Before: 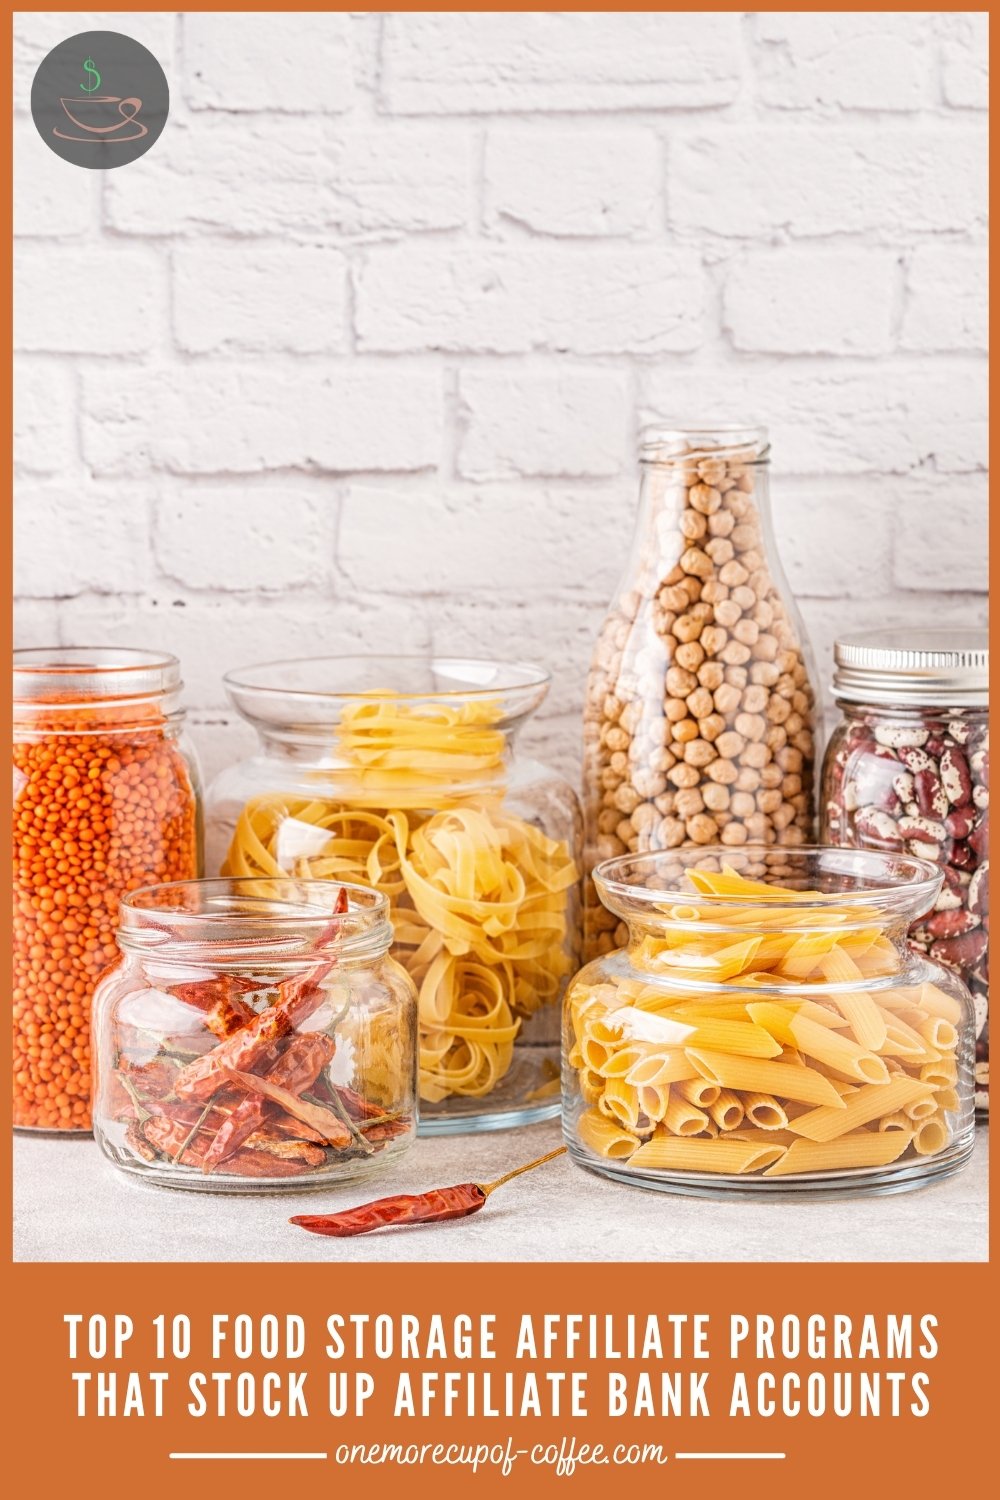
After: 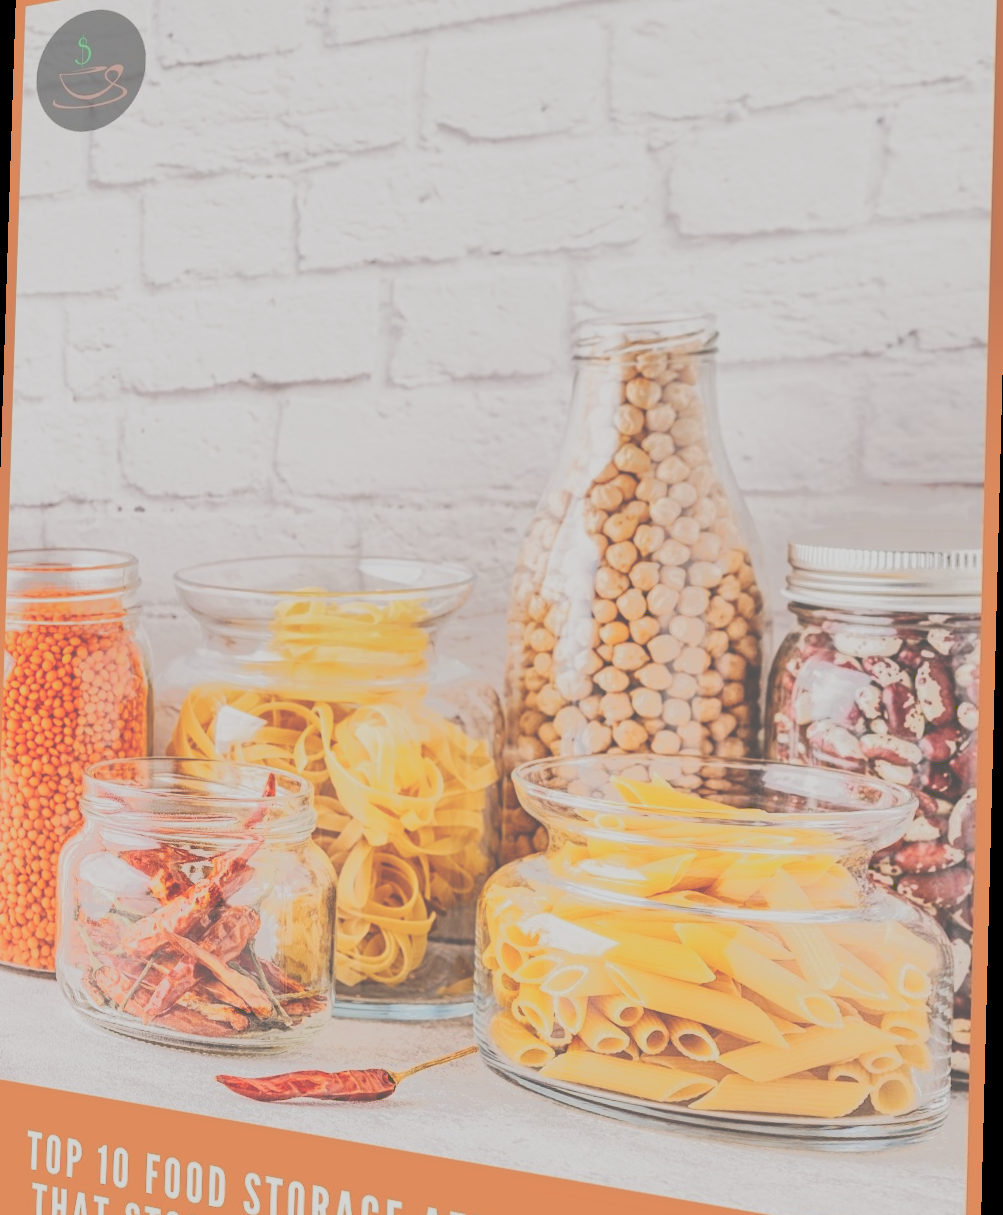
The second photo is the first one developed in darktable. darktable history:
crop and rotate: top 2.479%, bottom 3.018%
rotate and perspective: rotation 1.69°, lens shift (vertical) -0.023, lens shift (horizontal) -0.291, crop left 0.025, crop right 0.988, crop top 0.092, crop bottom 0.842
tone equalizer: -7 EV -0.63 EV, -6 EV 1 EV, -5 EV -0.45 EV, -4 EV 0.43 EV, -3 EV 0.41 EV, -2 EV 0.15 EV, -1 EV -0.15 EV, +0 EV -0.39 EV, smoothing diameter 25%, edges refinement/feathering 10, preserve details guided filter
tone curve: curves: ch0 [(0, 0) (0.003, 0.346) (0.011, 0.346) (0.025, 0.346) (0.044, 0.35) (0.069, 0.354) (0.1, 0.361) (0.136, 0.368) (0.177, 0.381) (0.224, 0.395) (0.277, 0.421) (0.335, 0.458) (0.399, 0.502) (0.468, 0.556) (0.543, 0.617) (0.623, 0.685) (0.709, 0.748) (0.801, 0.814) (0.898, 0.865) (1, 1)], preserve colors none
